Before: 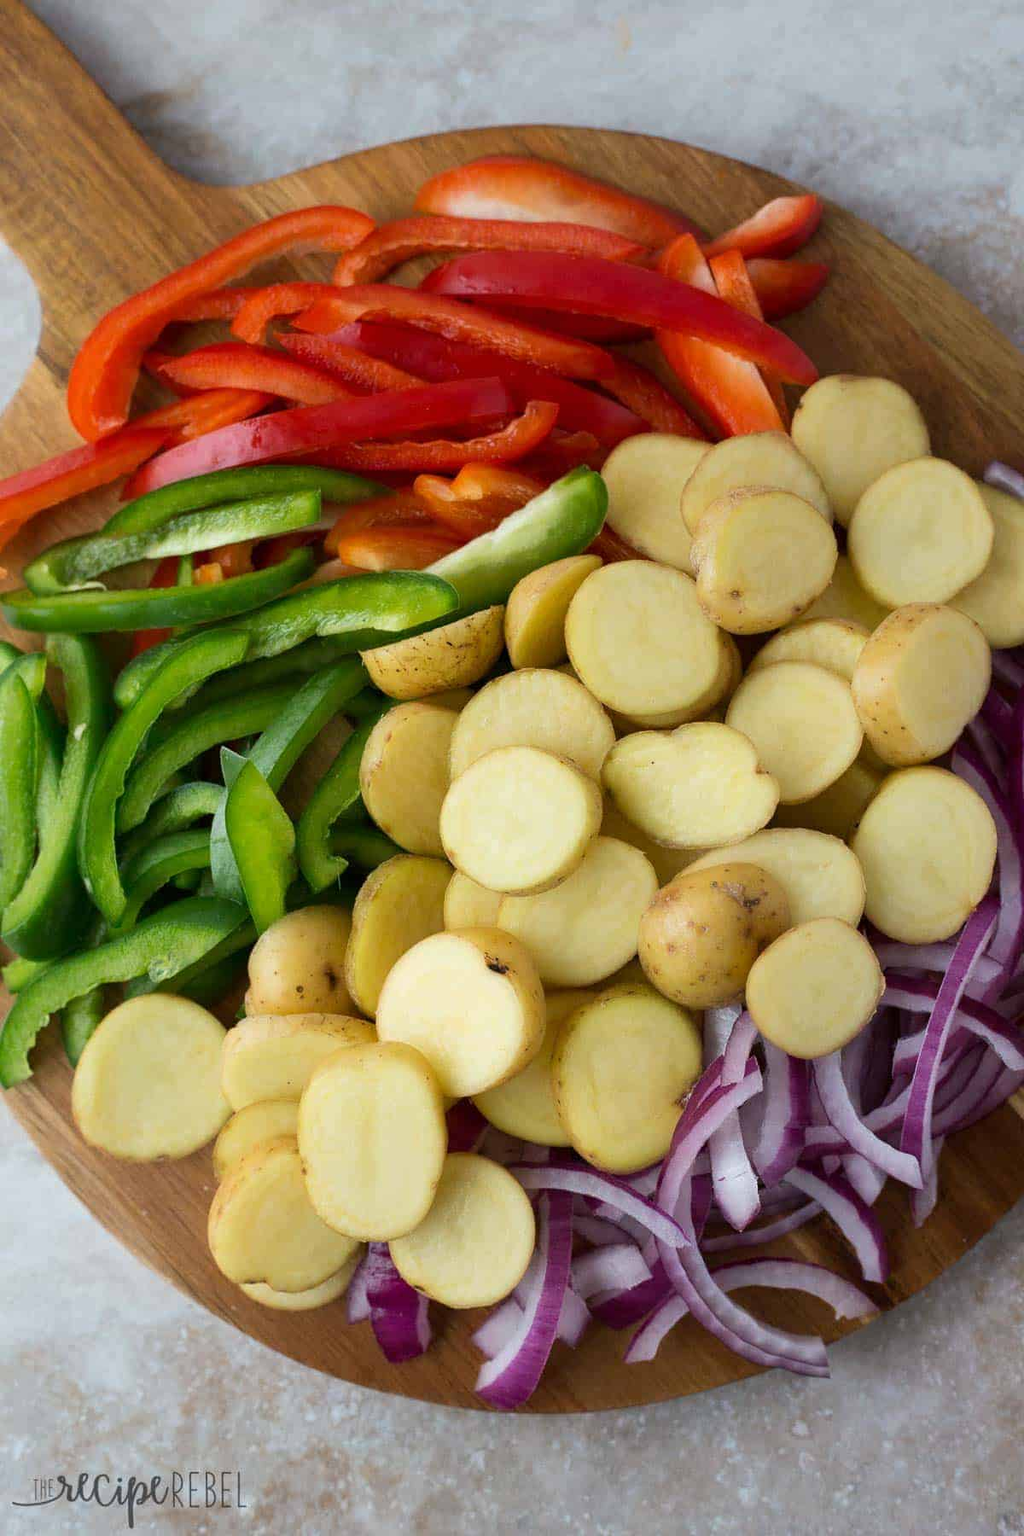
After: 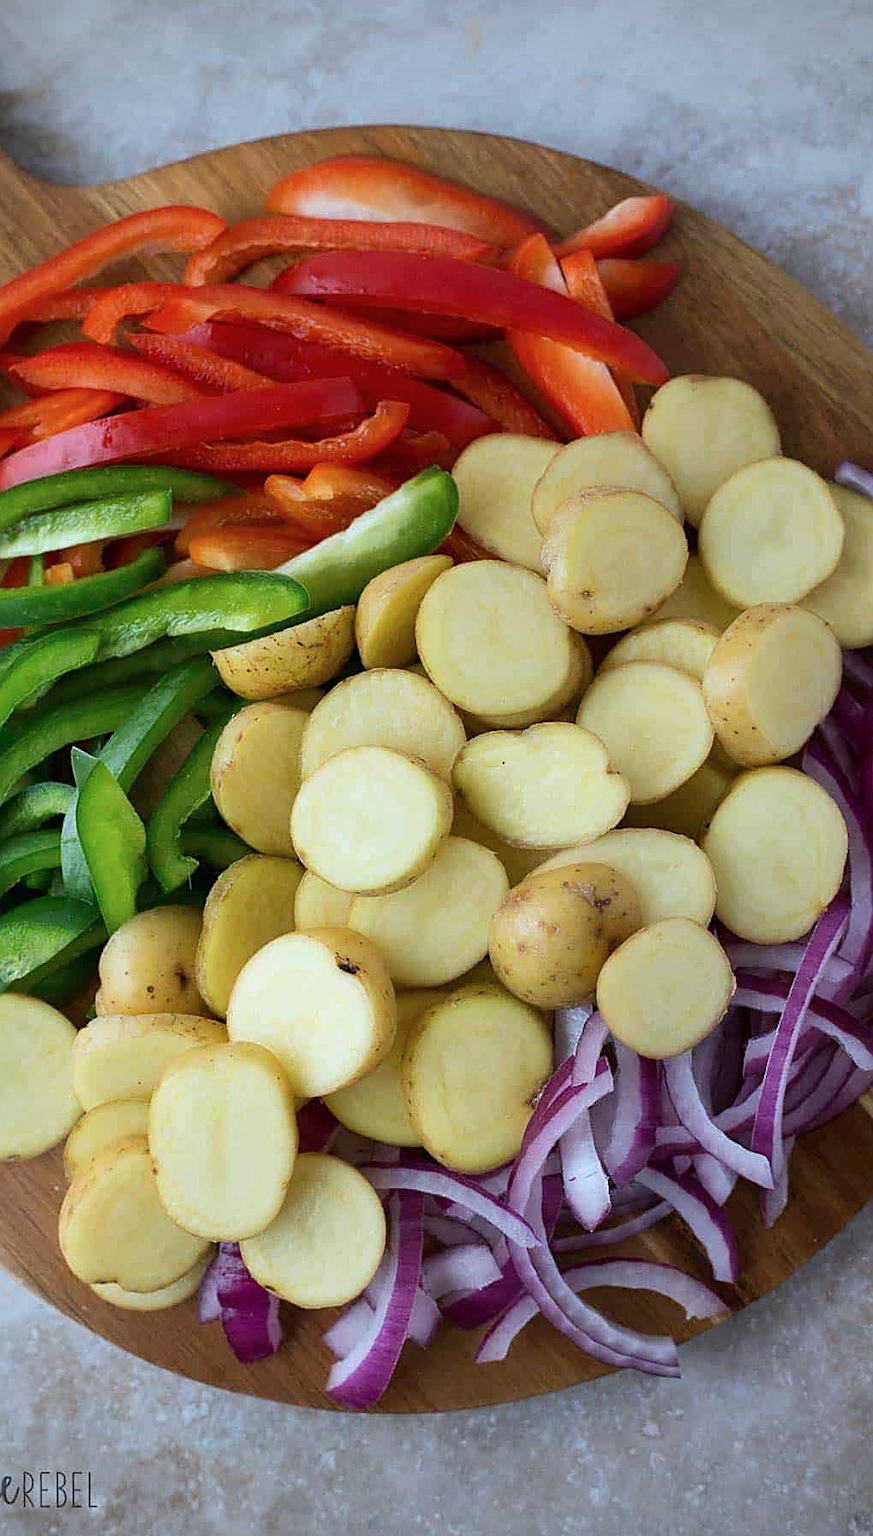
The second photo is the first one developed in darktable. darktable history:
vignetting: on, module defaults
sharpen: on, module defaults
color calibration: x 0.37, y 0.382, temperature 4315.94 K
crop and rotate: left 14.609%
